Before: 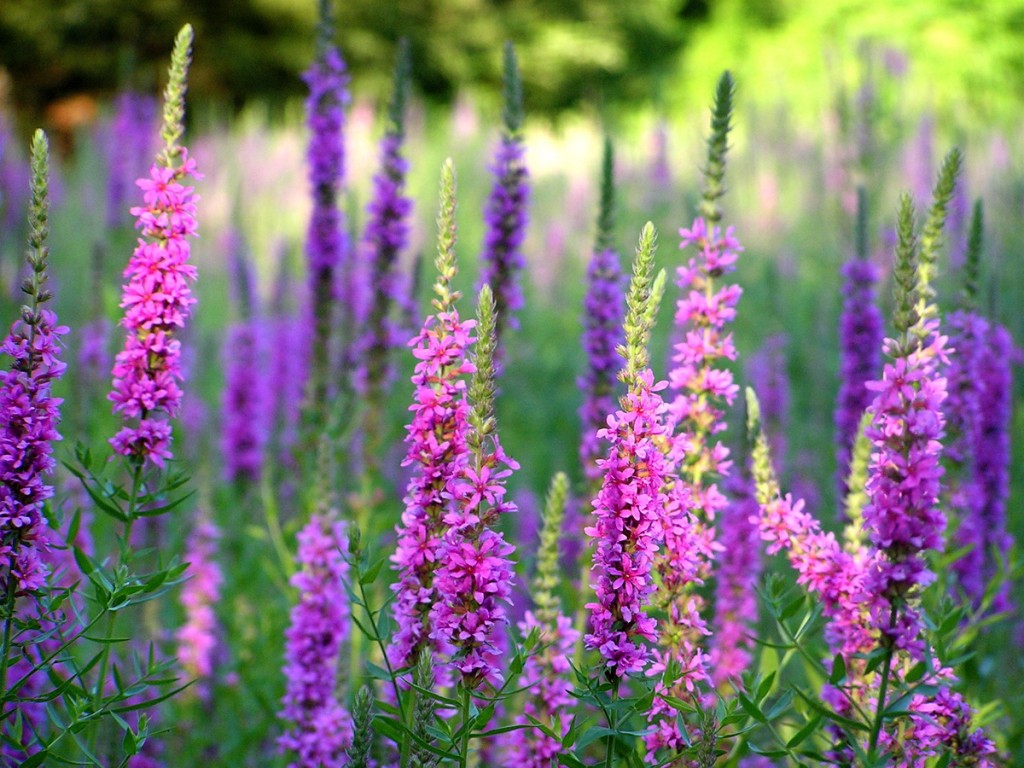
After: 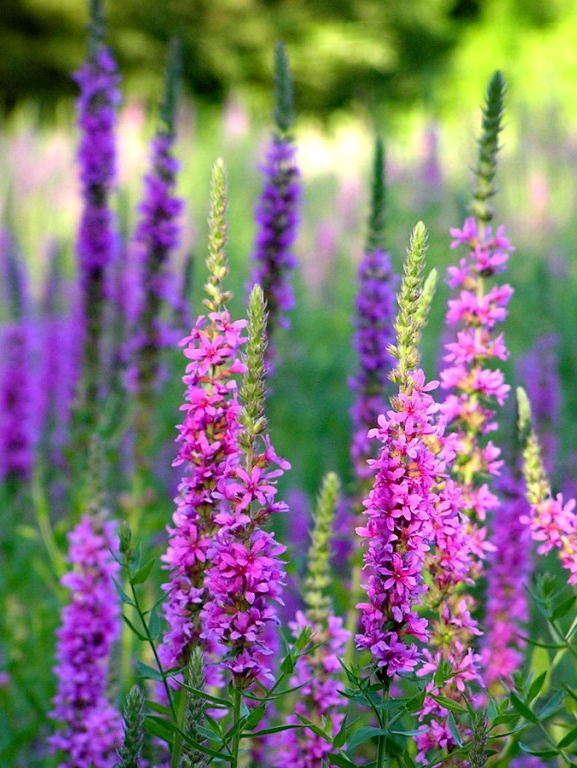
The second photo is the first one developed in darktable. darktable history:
crop and rotate: left 22.454%, right 21.11%
haze removal: compatibility mode true, adaptive false
